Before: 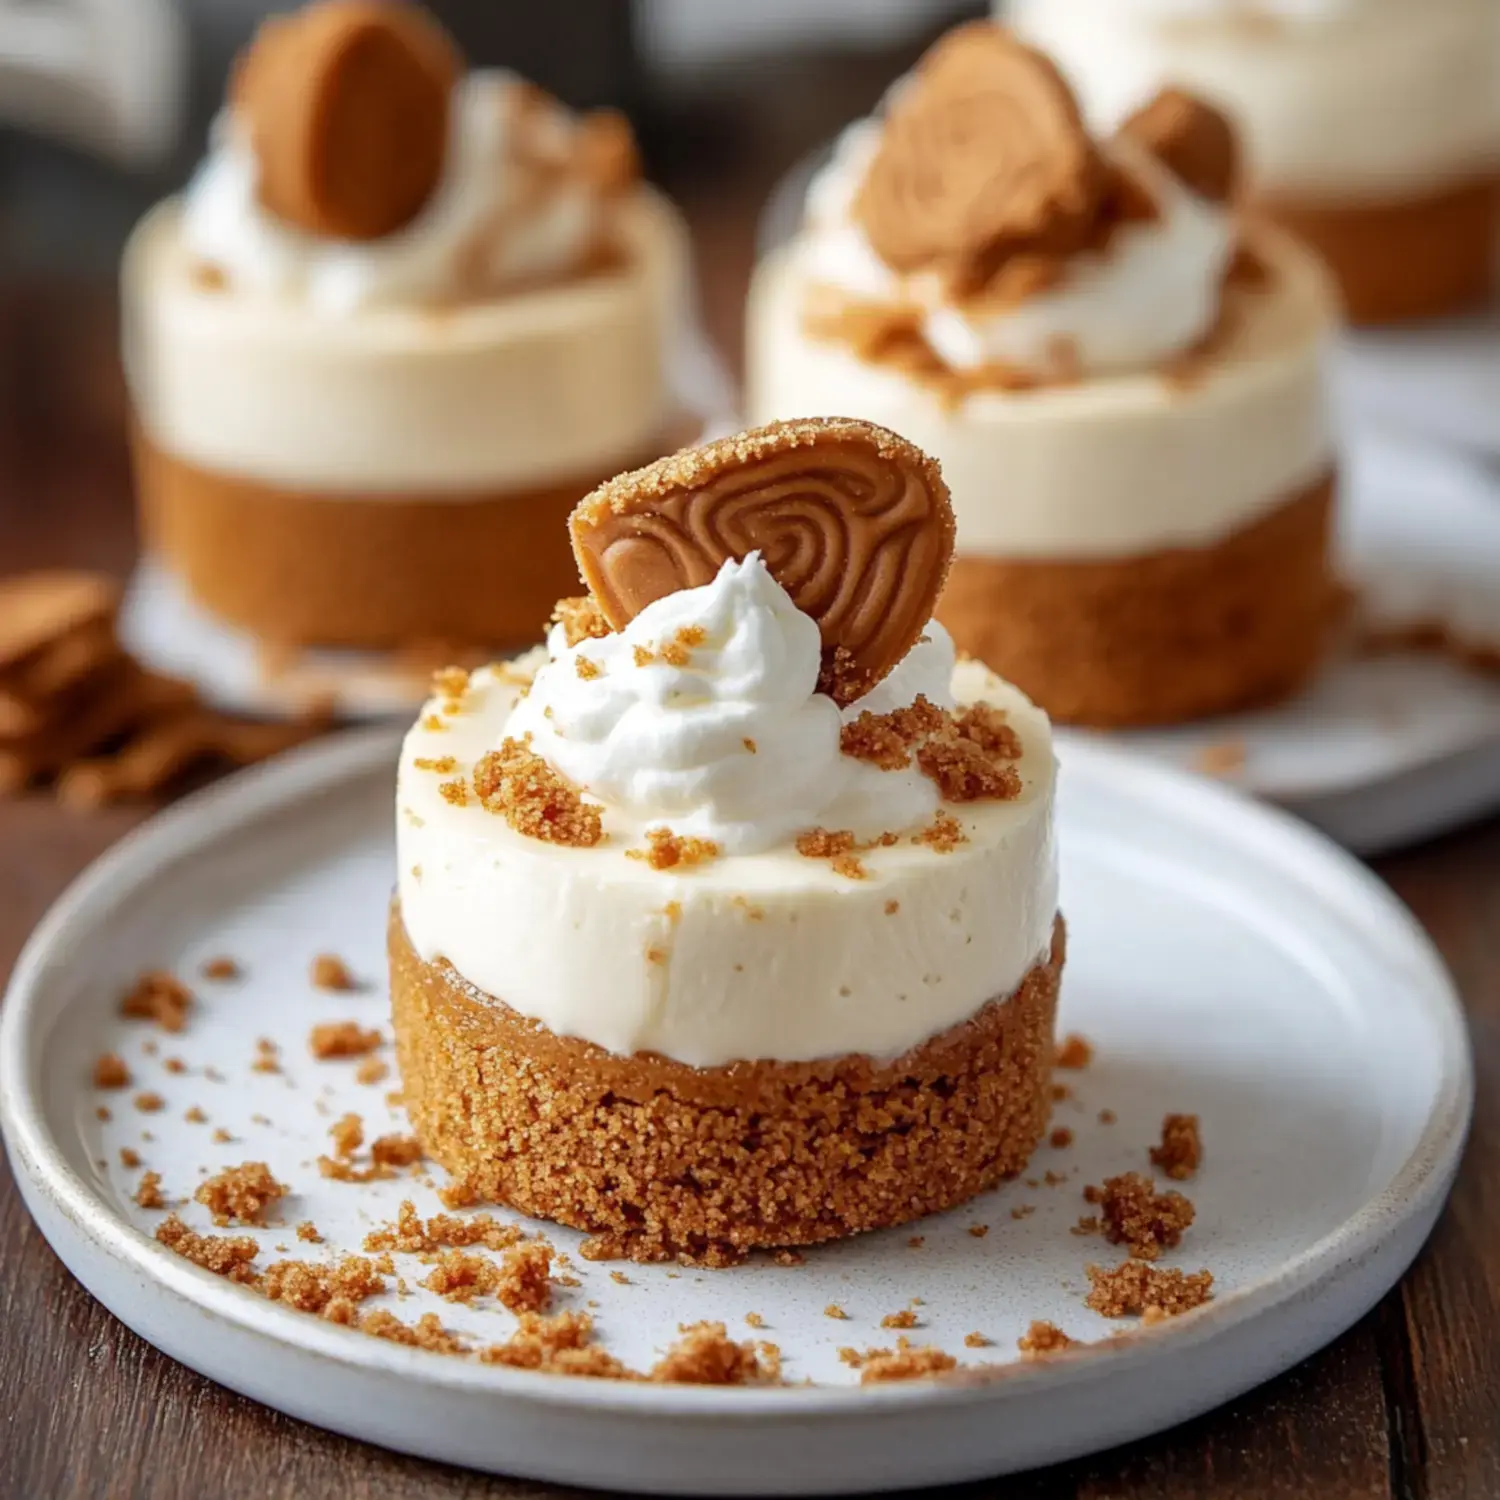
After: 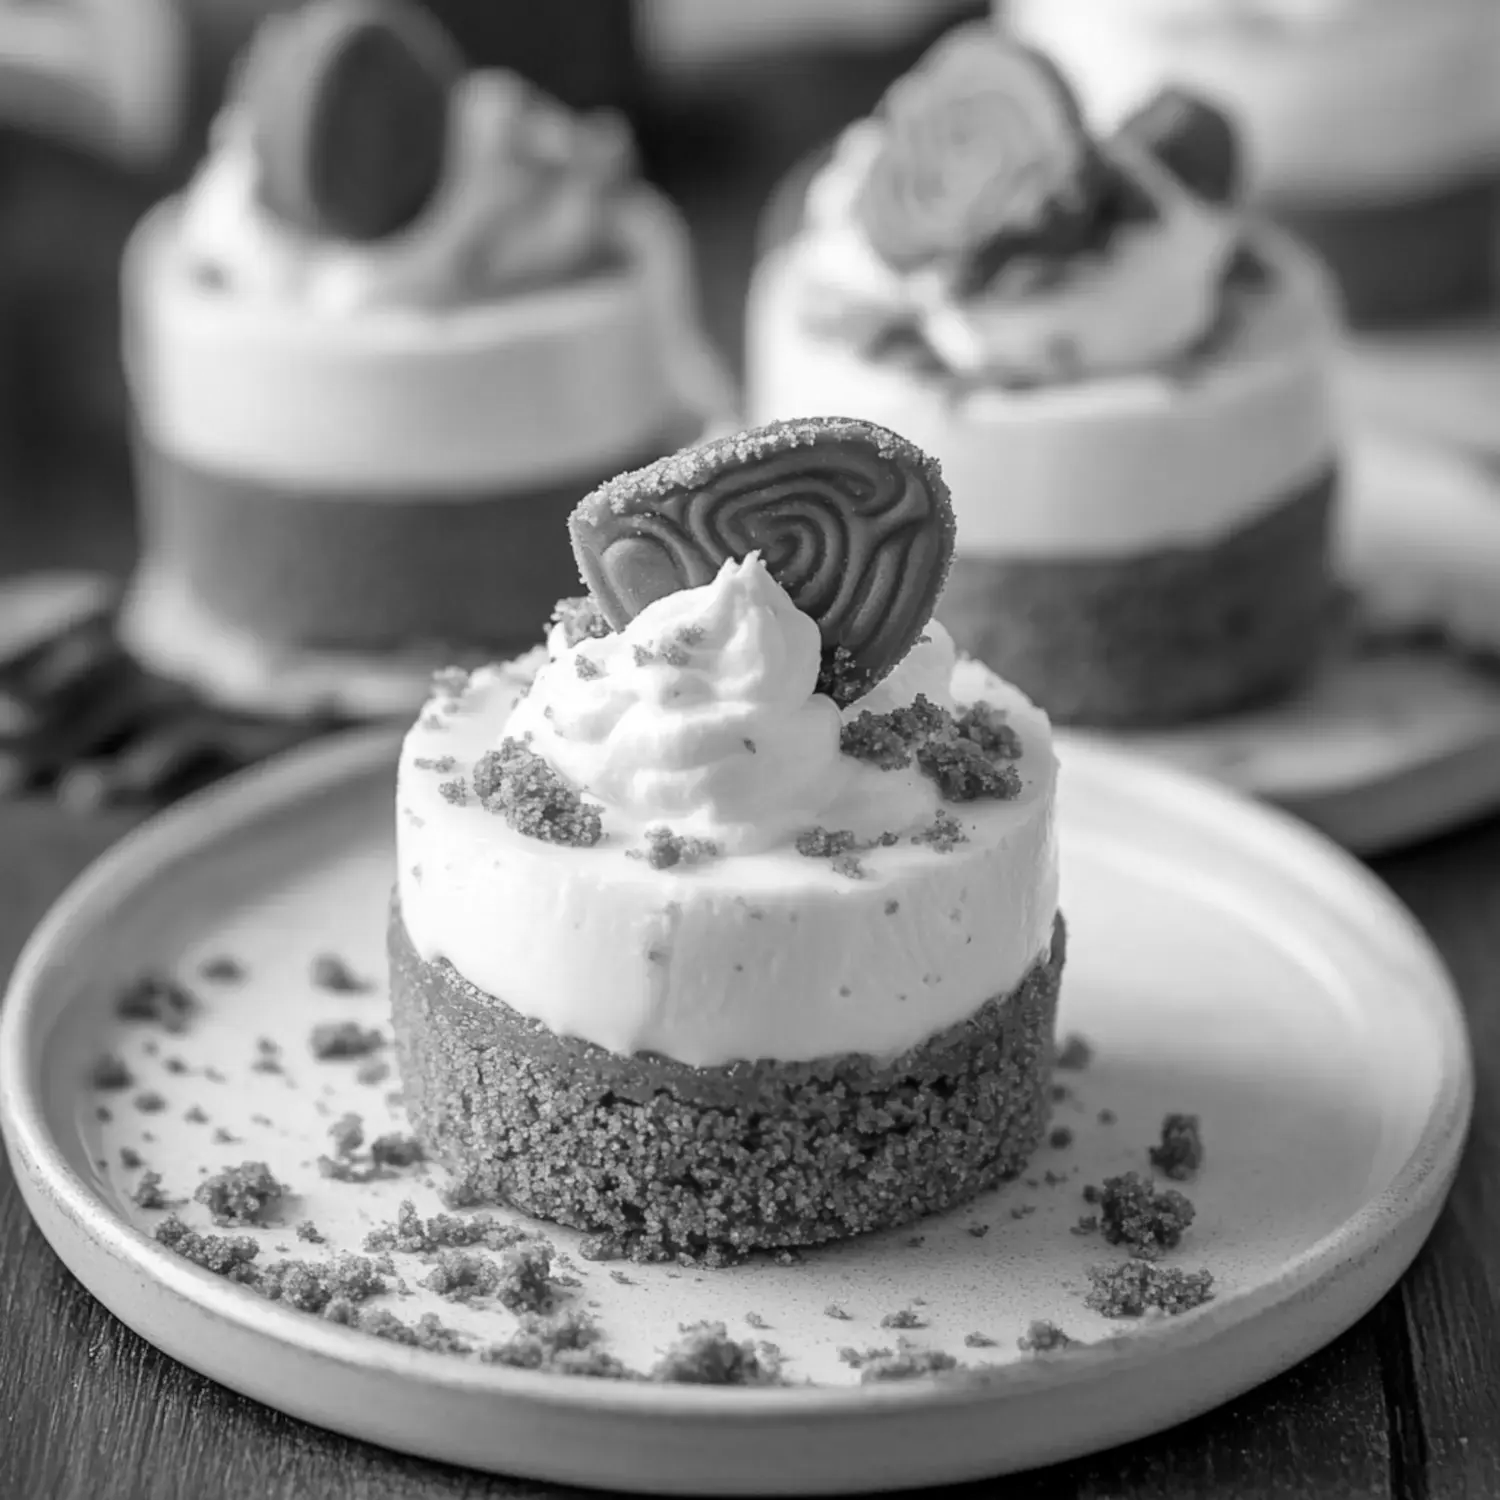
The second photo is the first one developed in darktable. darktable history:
monochrome: on, module defaults
color balance rgb: linear chroma grading › shadows -3%, linear chroma grading › highlights -4%
